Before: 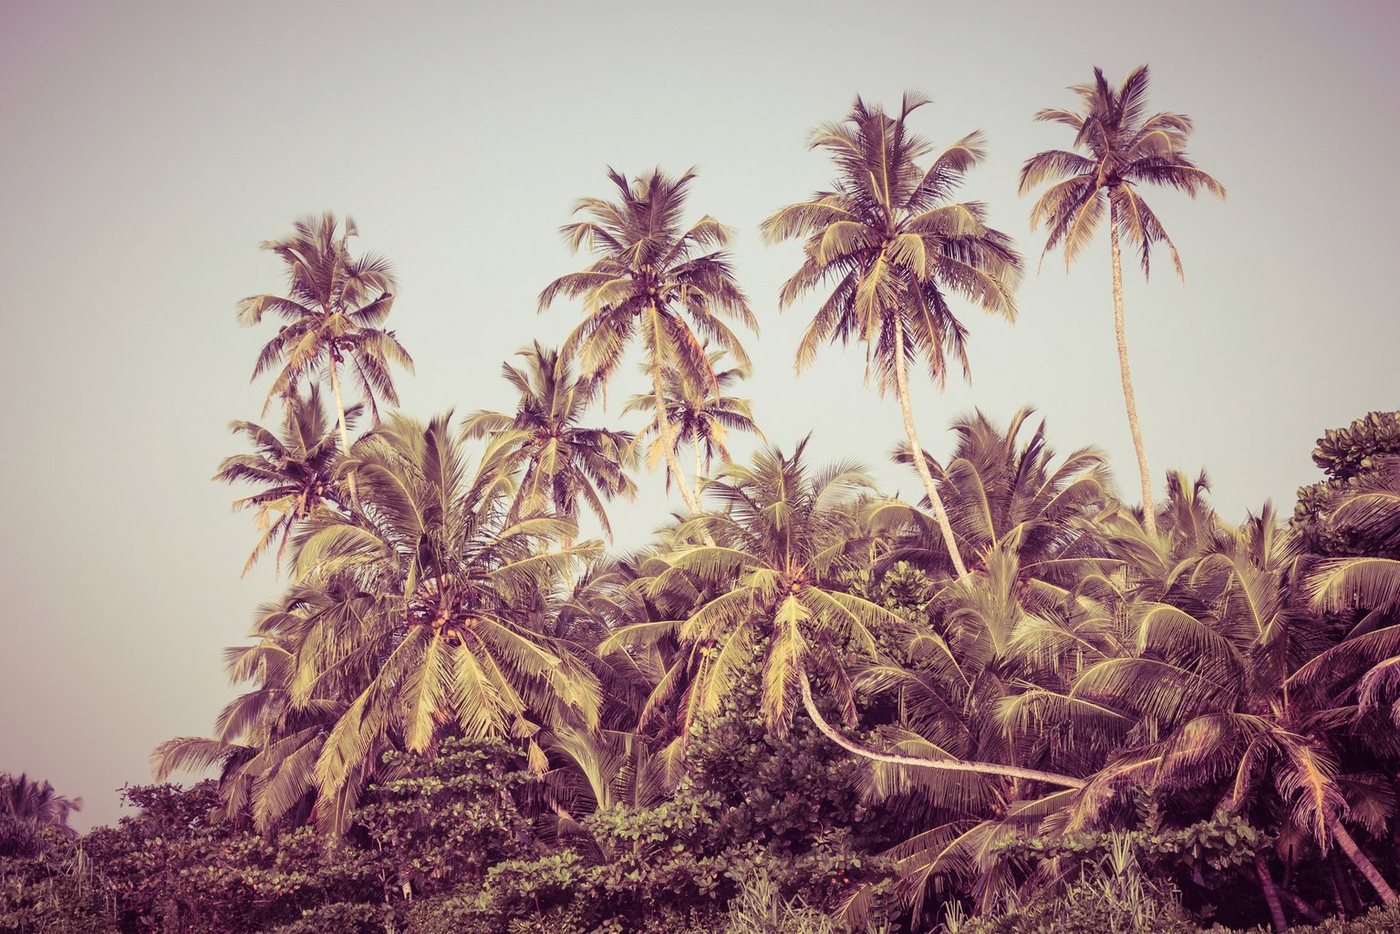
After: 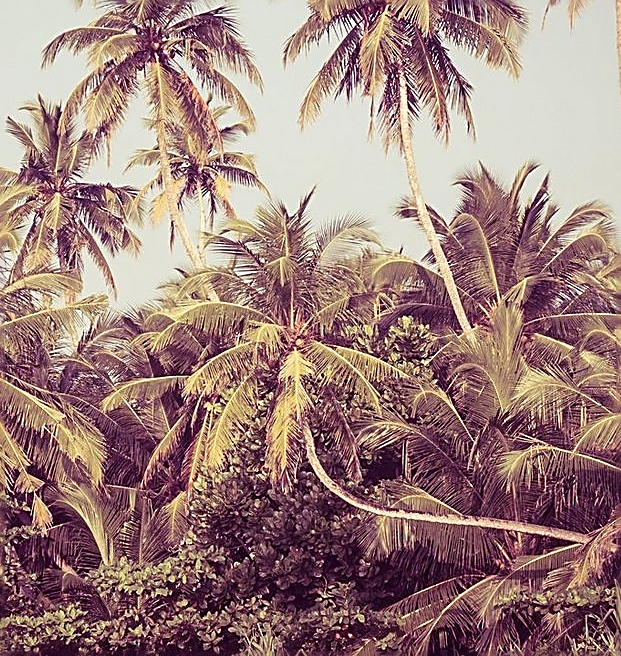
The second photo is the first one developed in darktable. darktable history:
crop: left 35.432%, top 26.233%, right 20.145%, bottom 3.432%
sharpen: radius 1.685, amount 1.294
